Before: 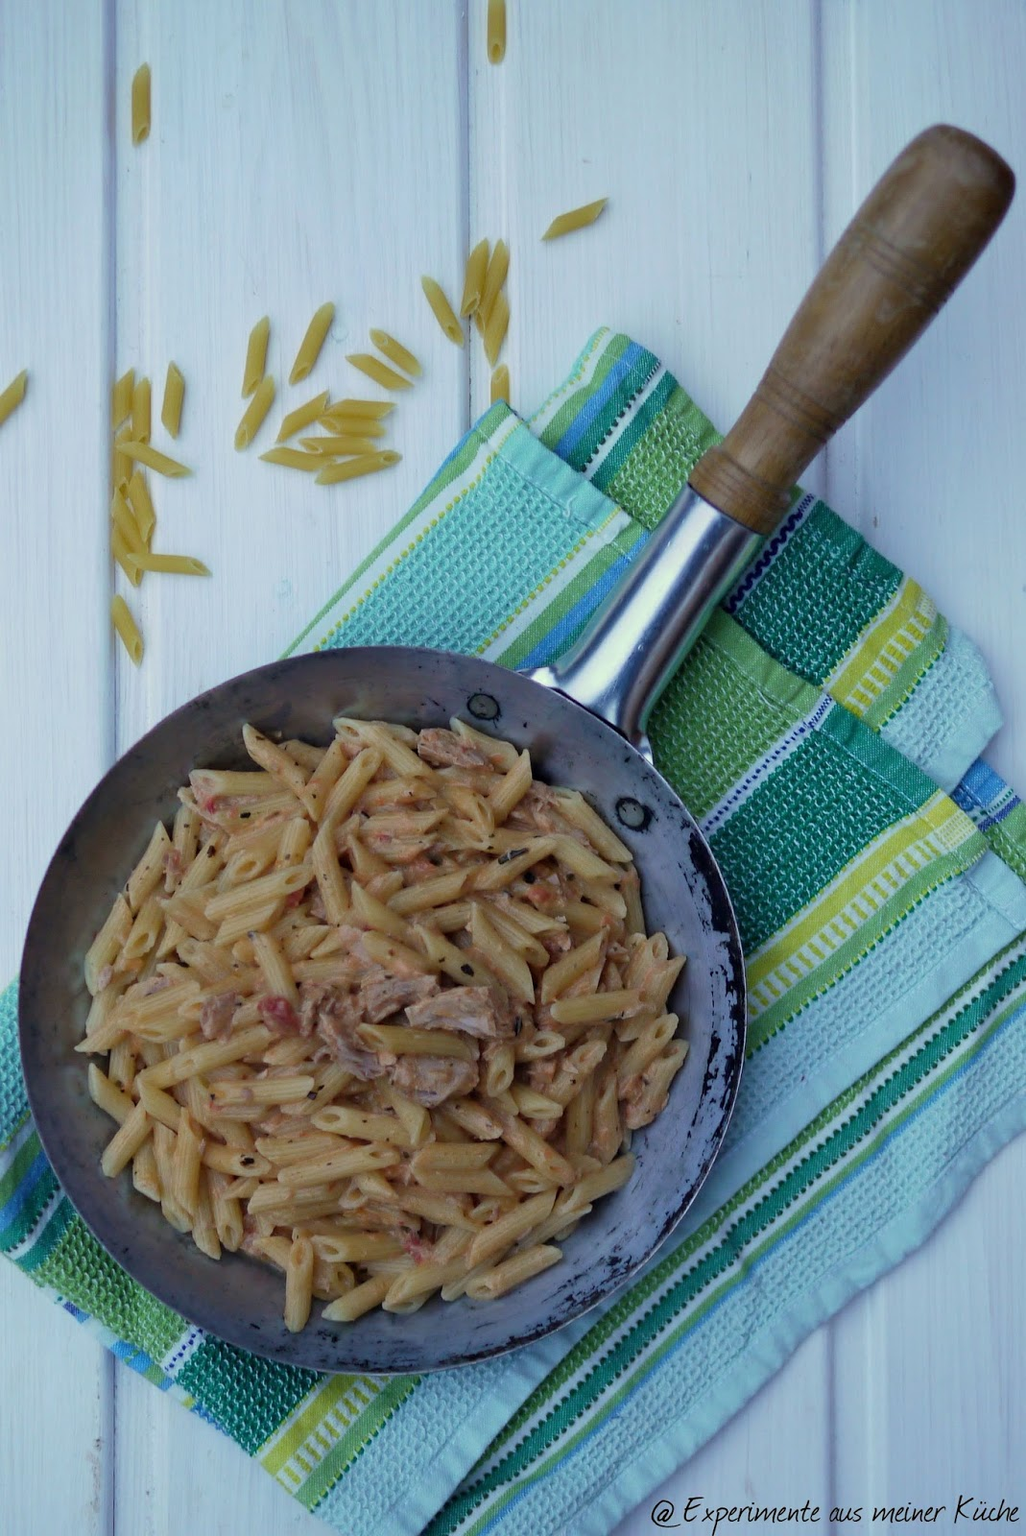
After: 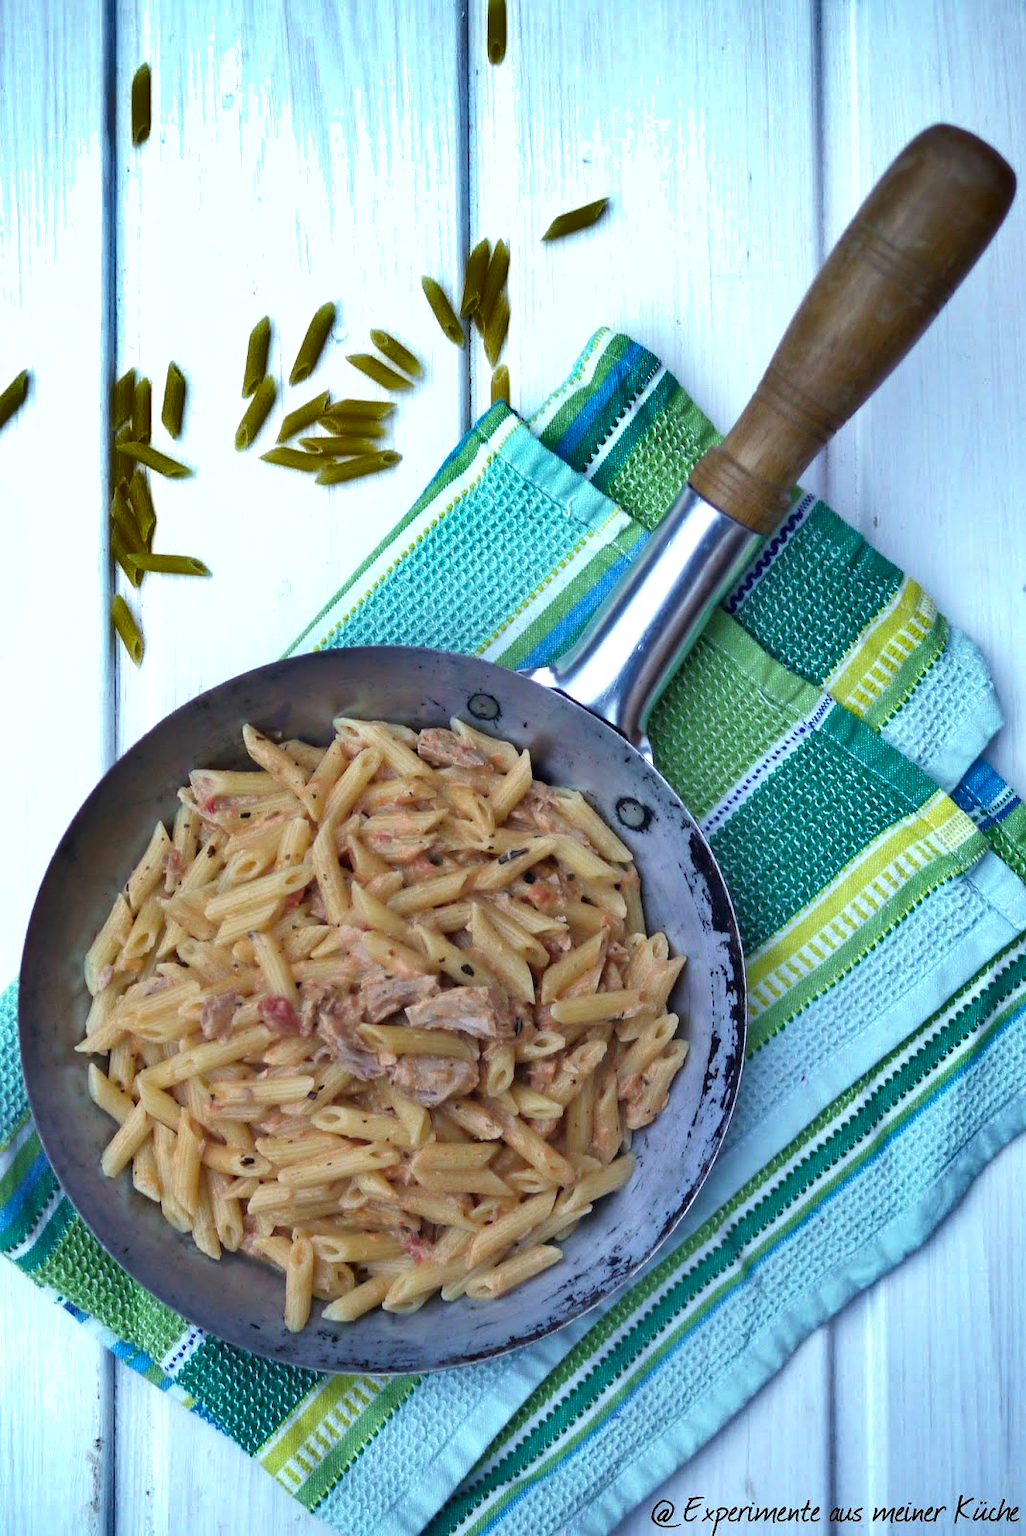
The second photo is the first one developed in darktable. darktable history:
shadows and highlights: radius 100.41, shadows 50.55, highlights -64.36, highlights color adjustment 49.82%, soften with gaussian
exposure: black level correction -0.001, exposure 0.9 EV, compensate exposure bias true, compensate highlight preservation false
